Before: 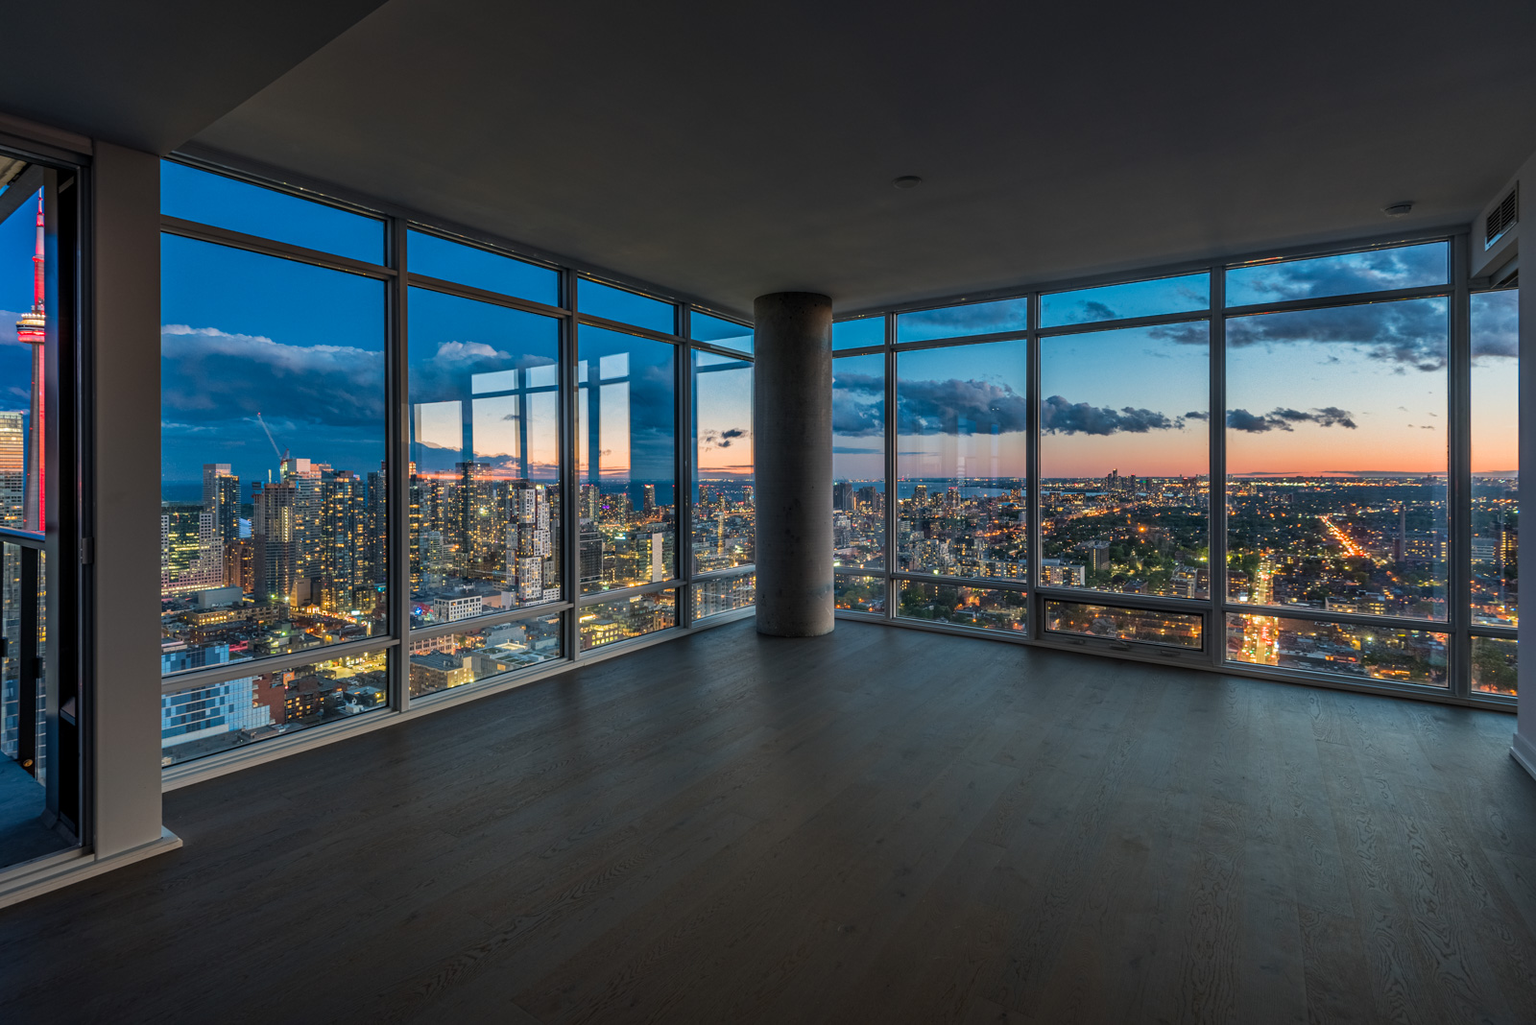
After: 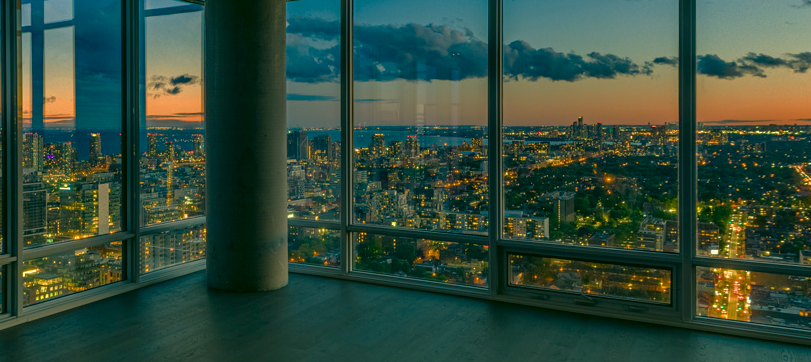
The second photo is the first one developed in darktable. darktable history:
base curve: curves: ch0 [(0, 0) (0.826, 0.587) (1, 1)], preserve colors none
color balance rgb: perceptual saturation grading › global saturation 20%, perceptual saturation grading › highlights -25.113%, perceptual saturation grading › shadows 50.567%, global vibrance 20%
tone equalizer: on, module defaults
crop: left 36.343%, top 34.914%, right 12.964%, bottom 31.154%
color correction: highlights a* 4.85, highlights b* 24.53, shadows a* -15.87, shadows b* 3.7
